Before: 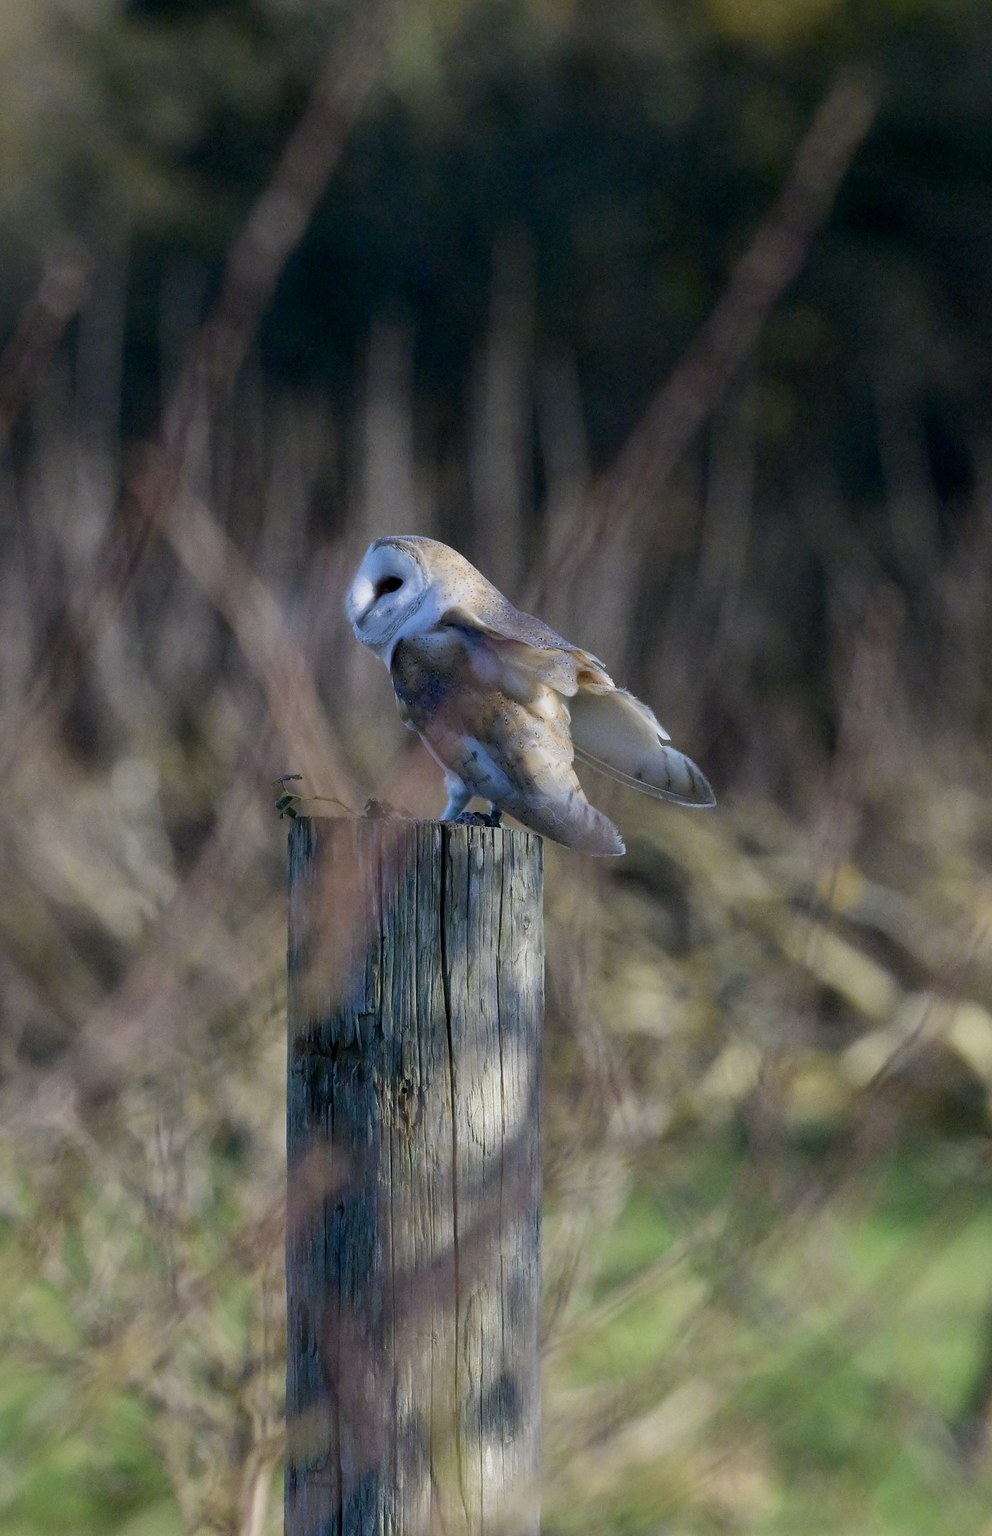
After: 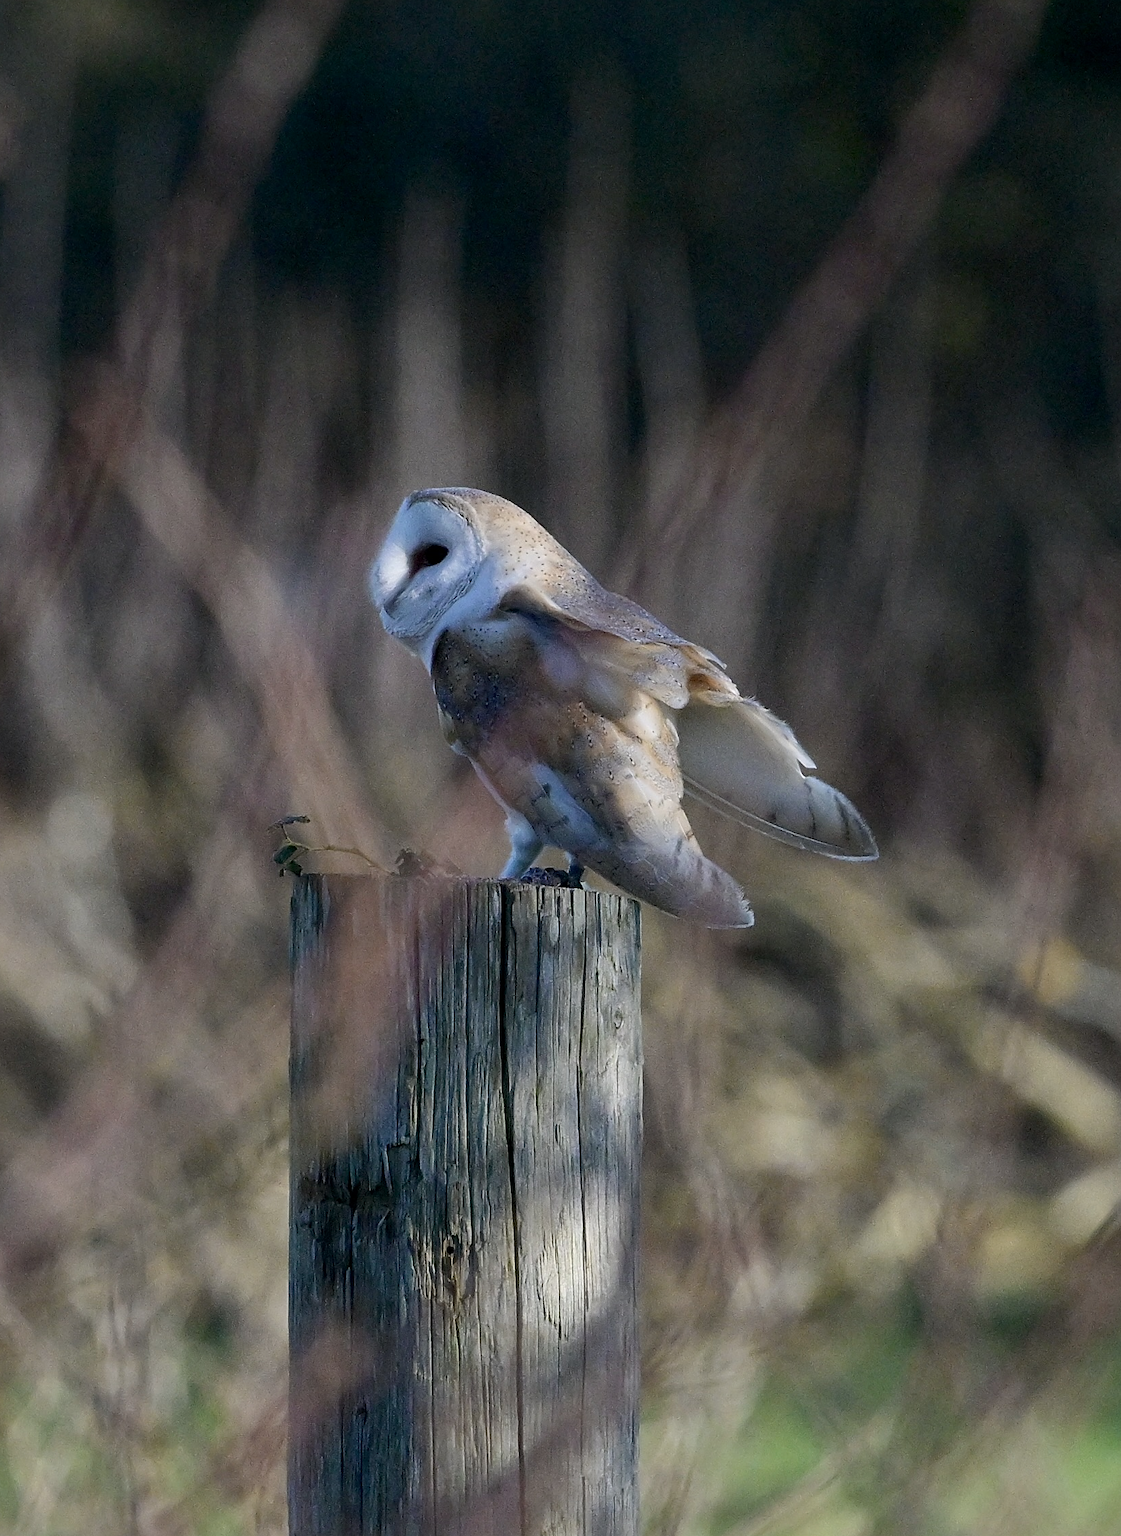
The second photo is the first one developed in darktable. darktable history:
sharpen: on, module defaults
crop: left 7.735%, top 11.798%, right 9.94%, bottom 15.412%
contrast brightness saturation: contrast 0.06, brightness -0.011, saturation -0.214
